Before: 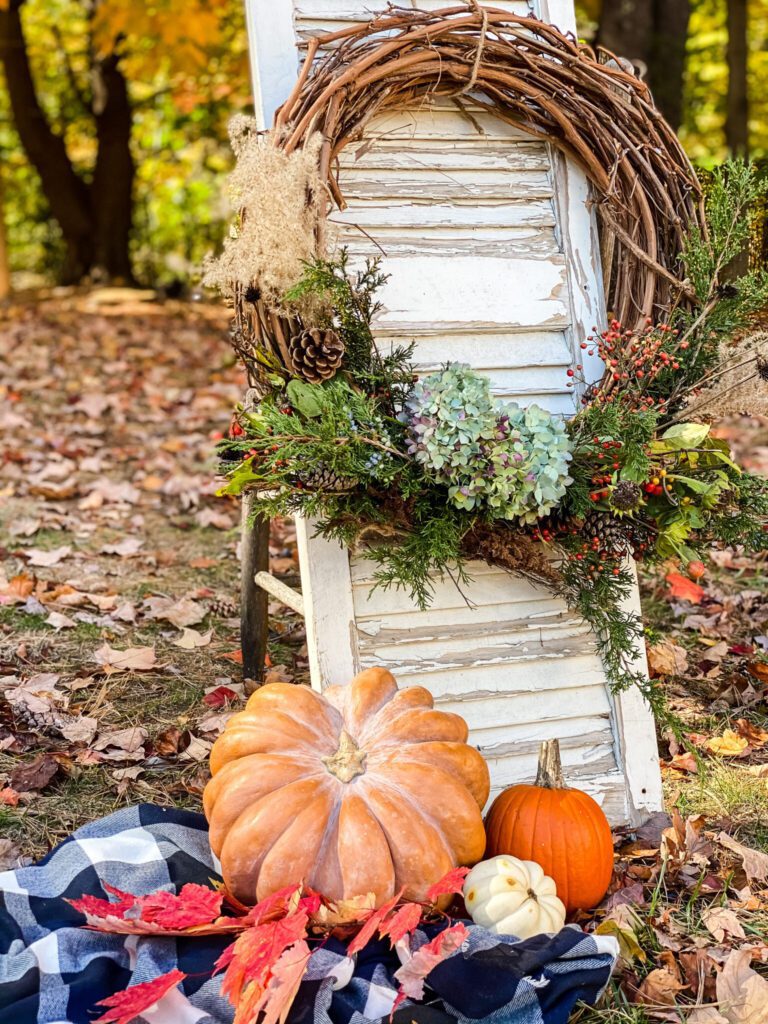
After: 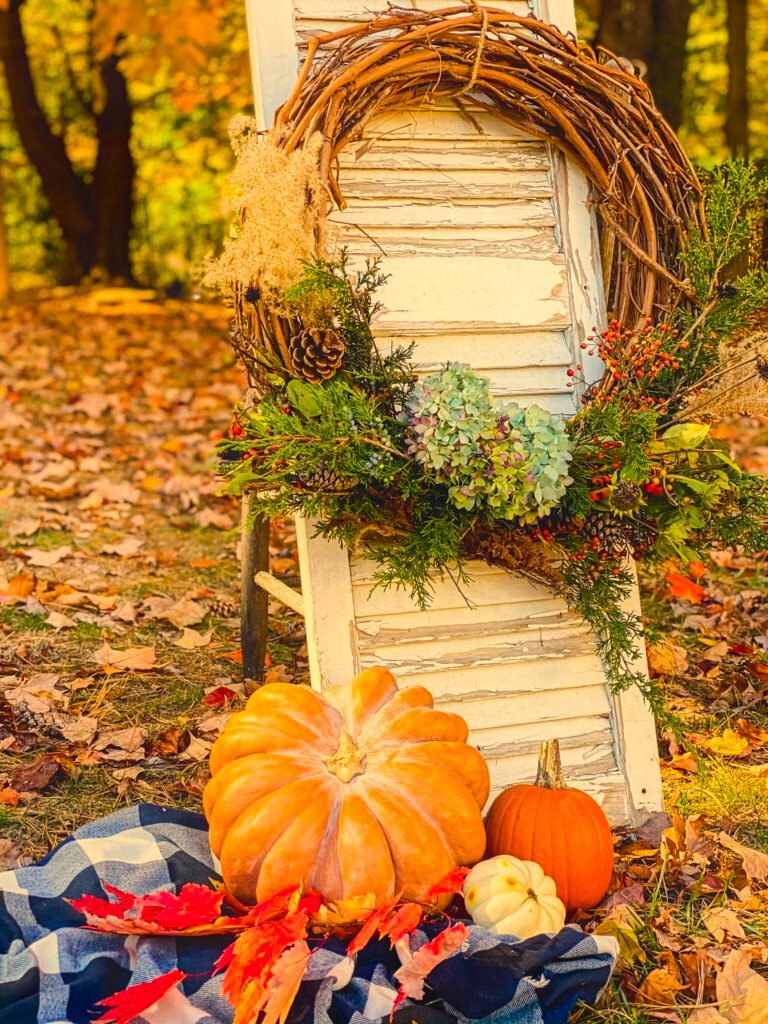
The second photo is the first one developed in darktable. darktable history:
color balance rgb: perceptual saturation grading › global saturation 30%, global vibrance 20%
white balance: red 1.123, blue 0.83
contrast equalizer: y [[0.439, 0.44, 0.442, 0.457, 0.493, 0.498], [0.5 ×6], [0.5 ×6], [0 ×6], [0 ×6]]
